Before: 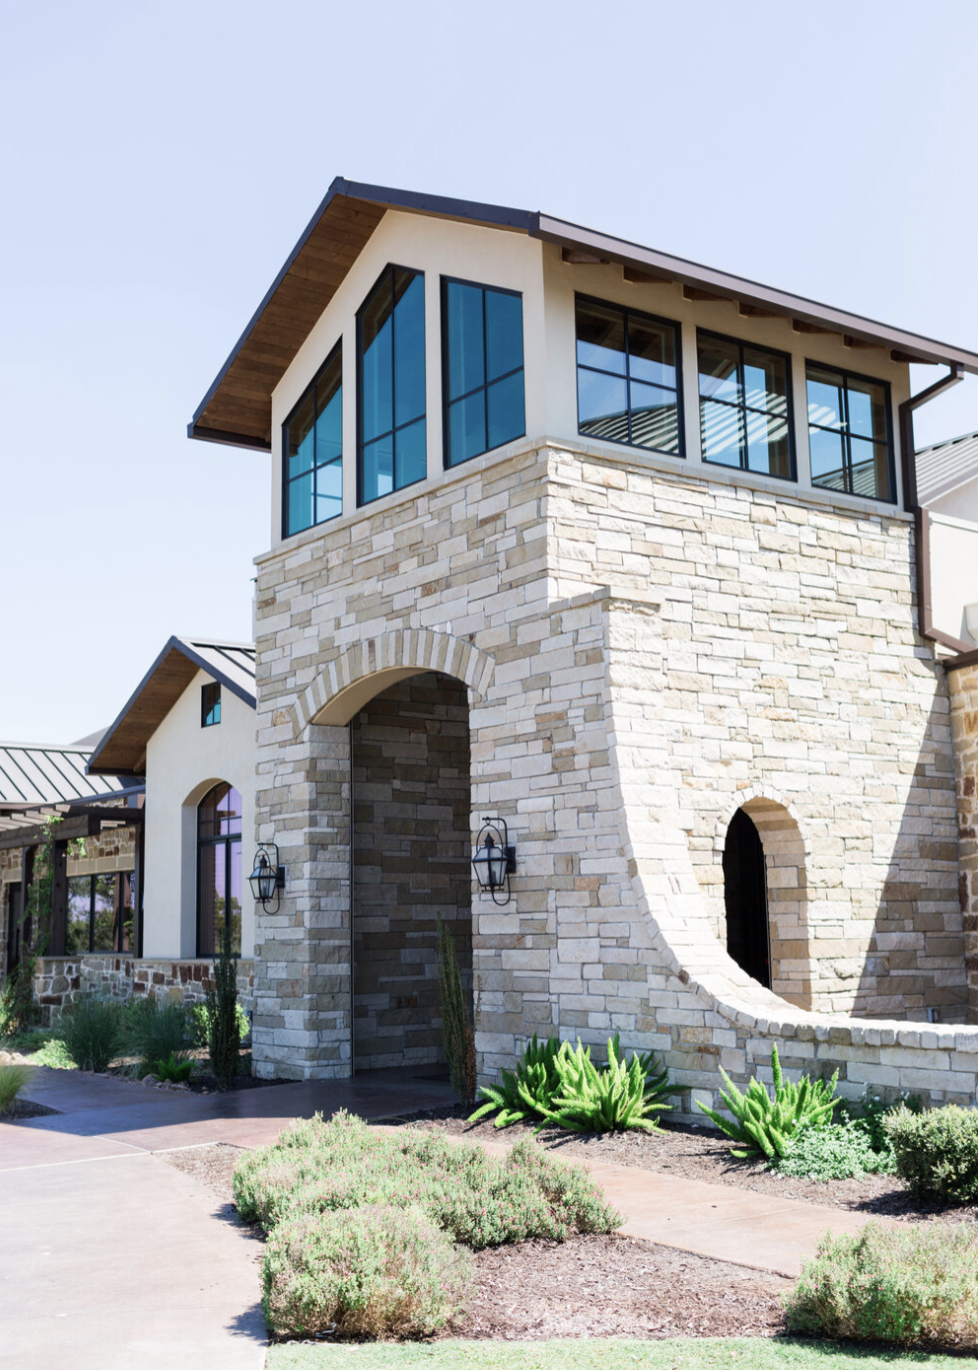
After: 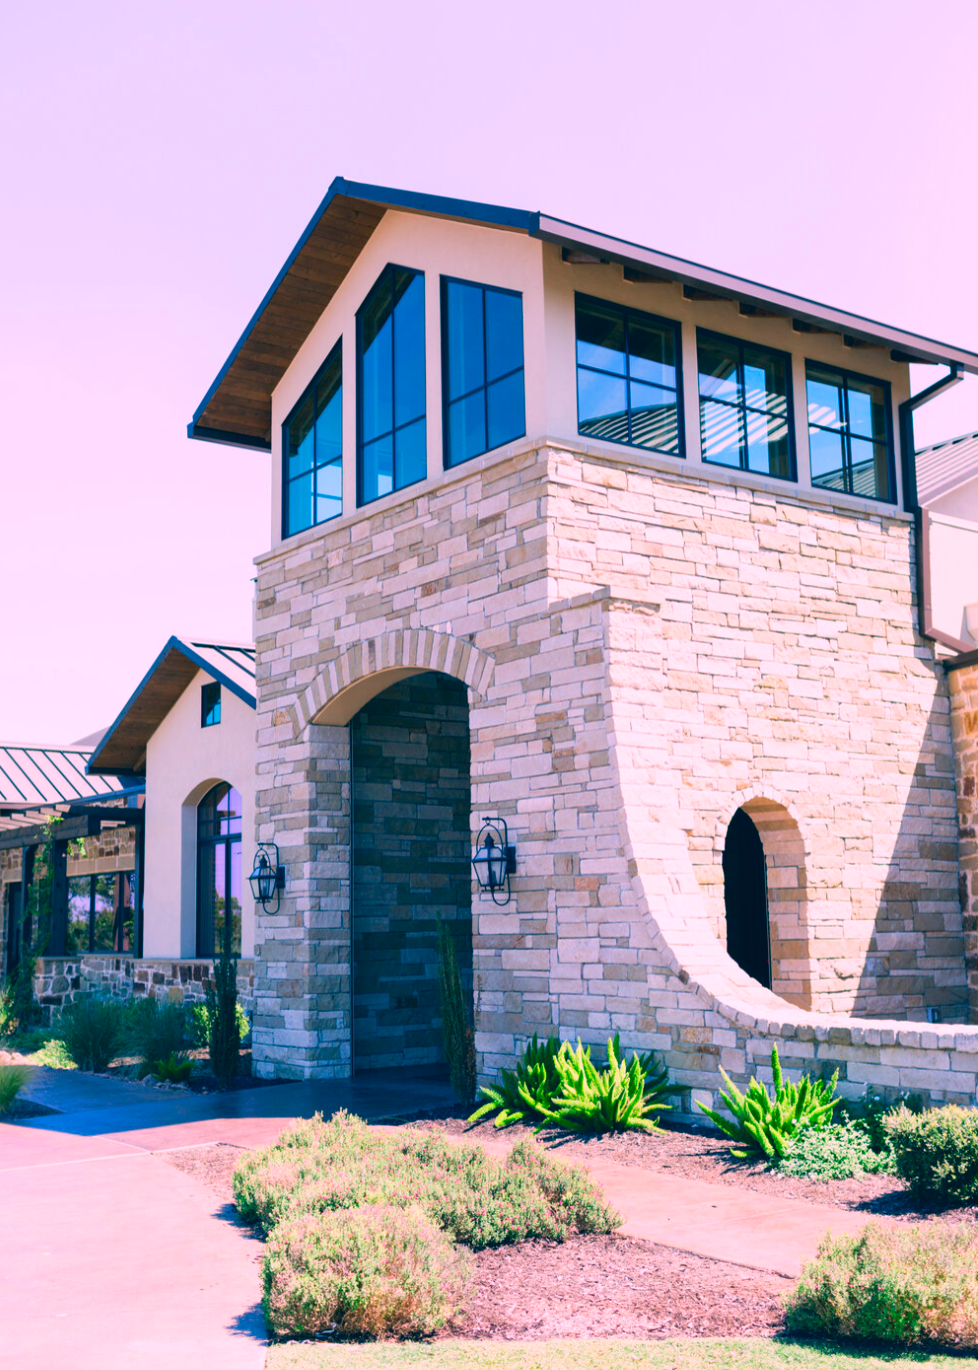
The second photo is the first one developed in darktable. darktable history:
color correction: highlights a* 16.82, highlights b* 0.186, shadows a* -14.74, shadows b* -13.86, saturation 1.52
